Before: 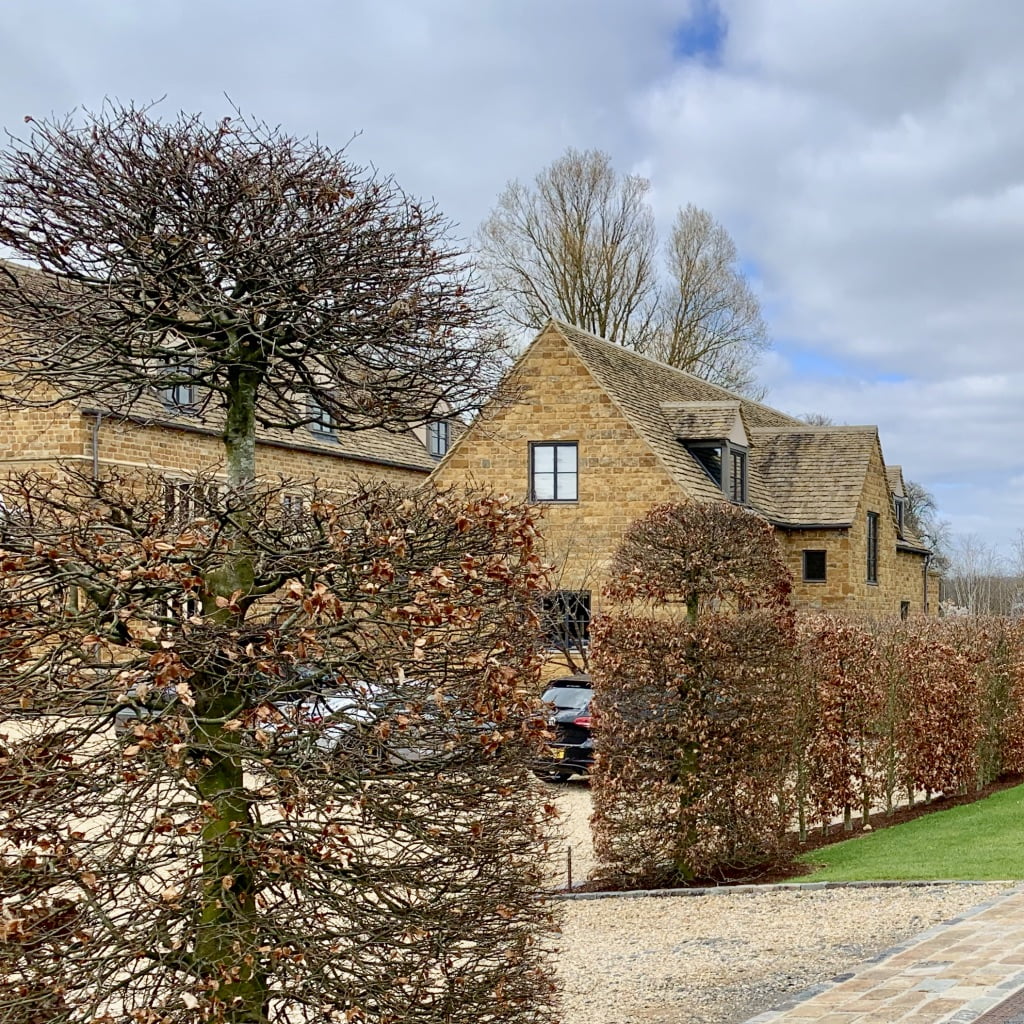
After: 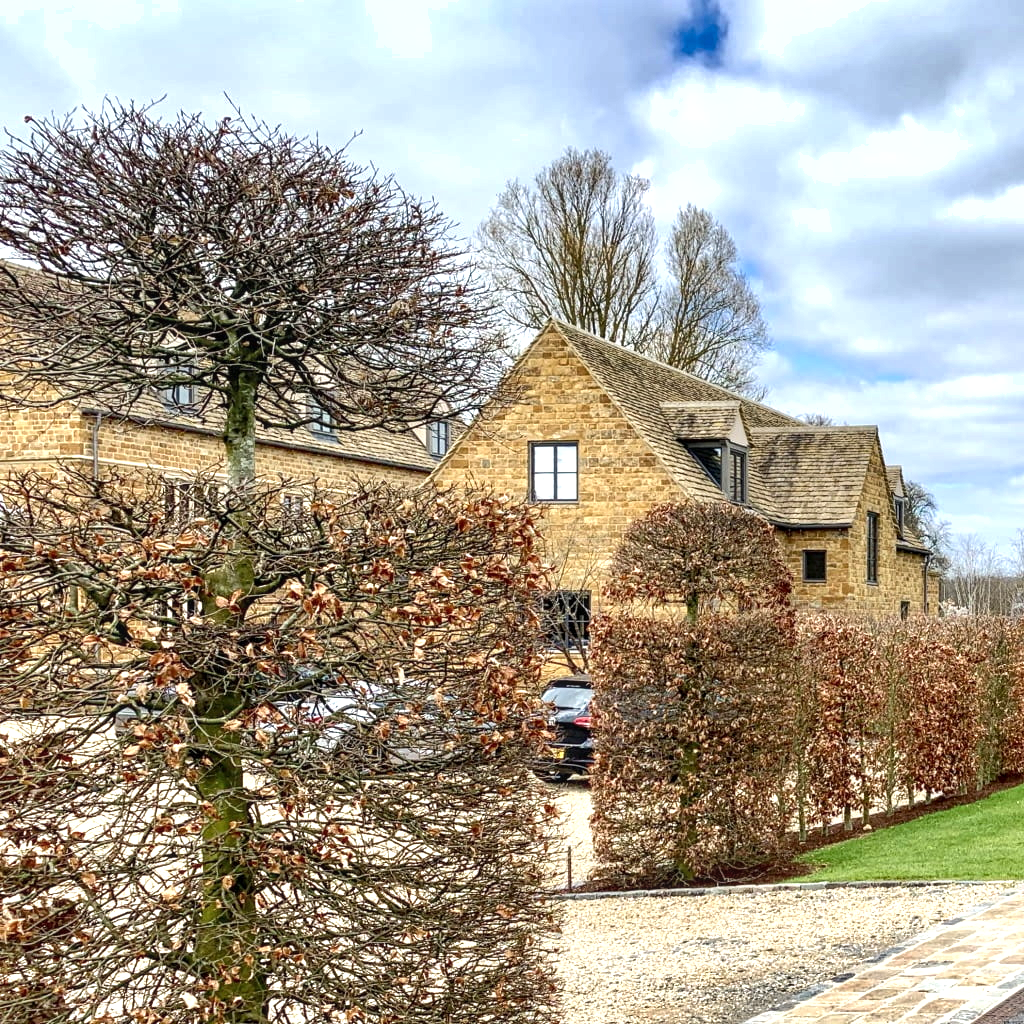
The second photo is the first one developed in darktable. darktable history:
shadows and highlights: shadows 22.47, highlights -49.04, soften with gaussian
local contrast: on, module defaults
exposure: black level correction 0, exposure 0.696 EV, compensate exposure bias true, compensate highlight preservation false
tone equalizer: -7 EV 0.121 EV, smoothing diameter 24.86%, edges refinement/feathering 7.77, preserve details guided filter
